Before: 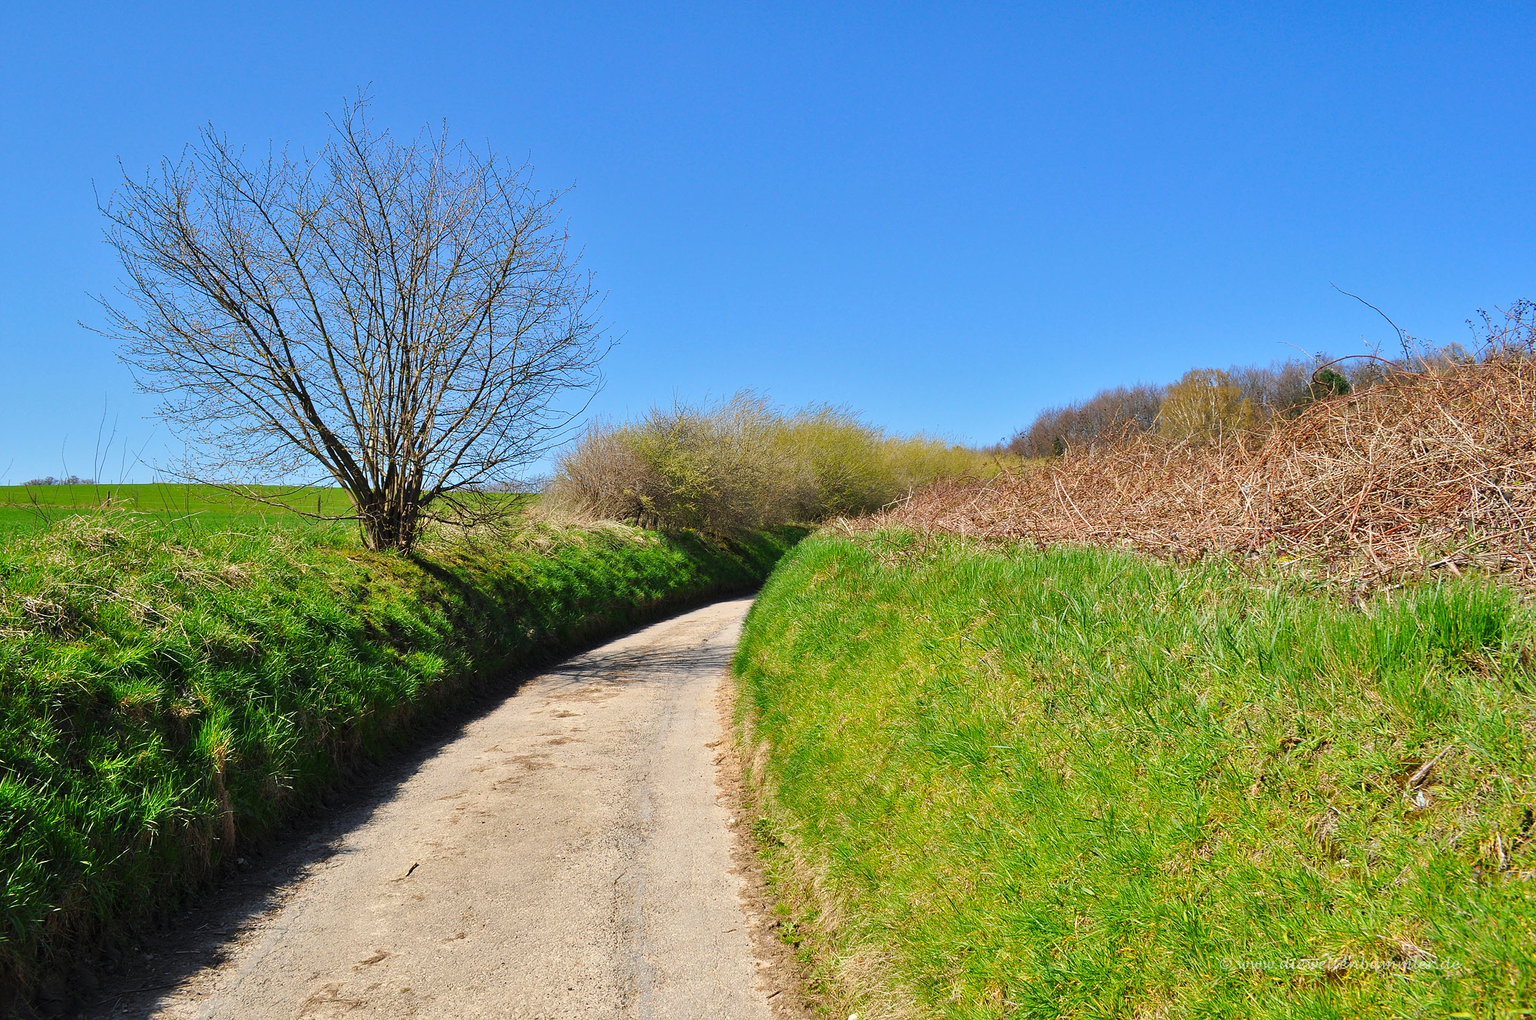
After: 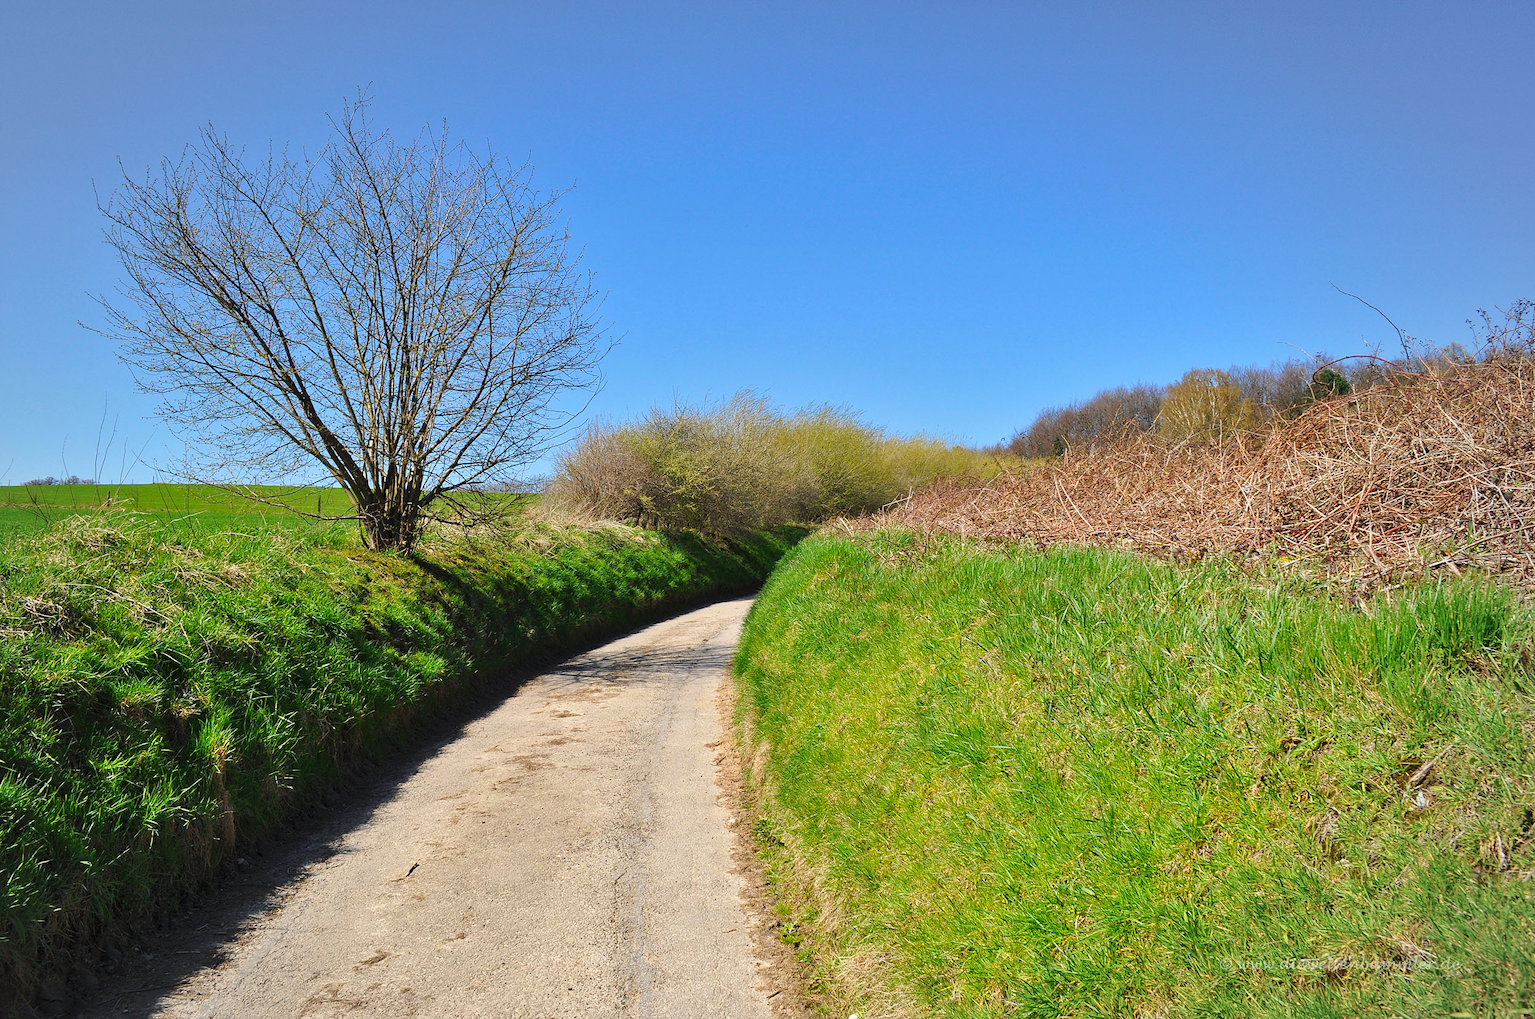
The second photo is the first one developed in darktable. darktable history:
shadows and highlights: shadows 61.77, white point adjustment 0.305, highlights -33.3, compress 84.02%, highlights color adjustment 77.84%
vignetting: brightness -0.183, saturation -0.308, center (-0.036, 0.144), automatic ratio true
